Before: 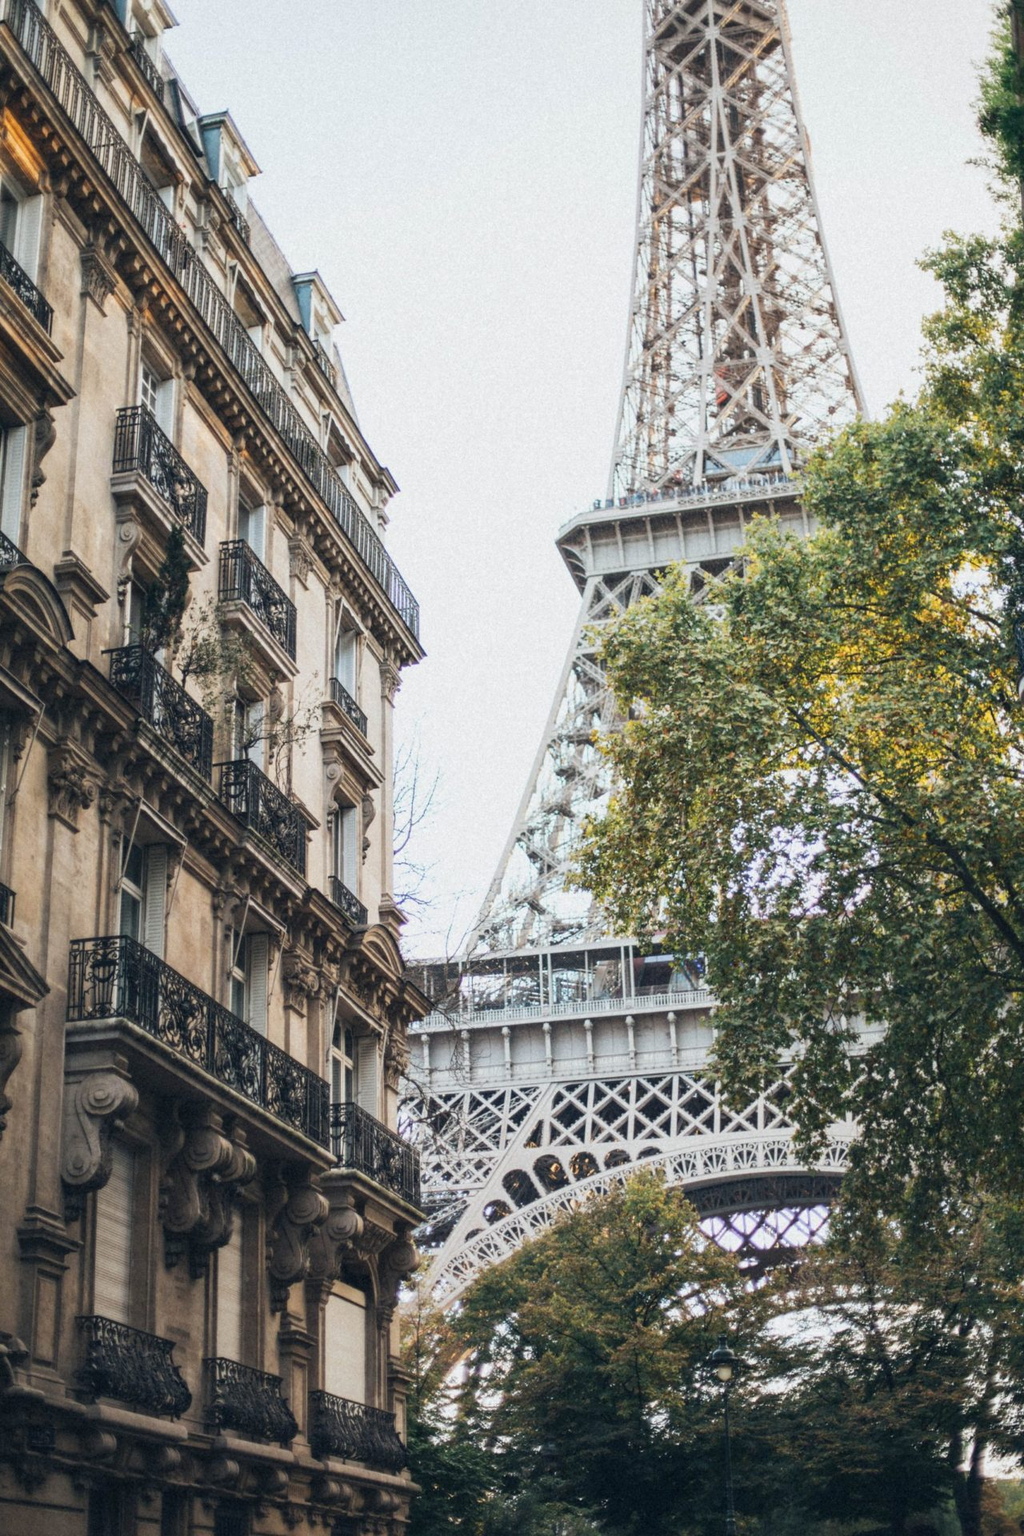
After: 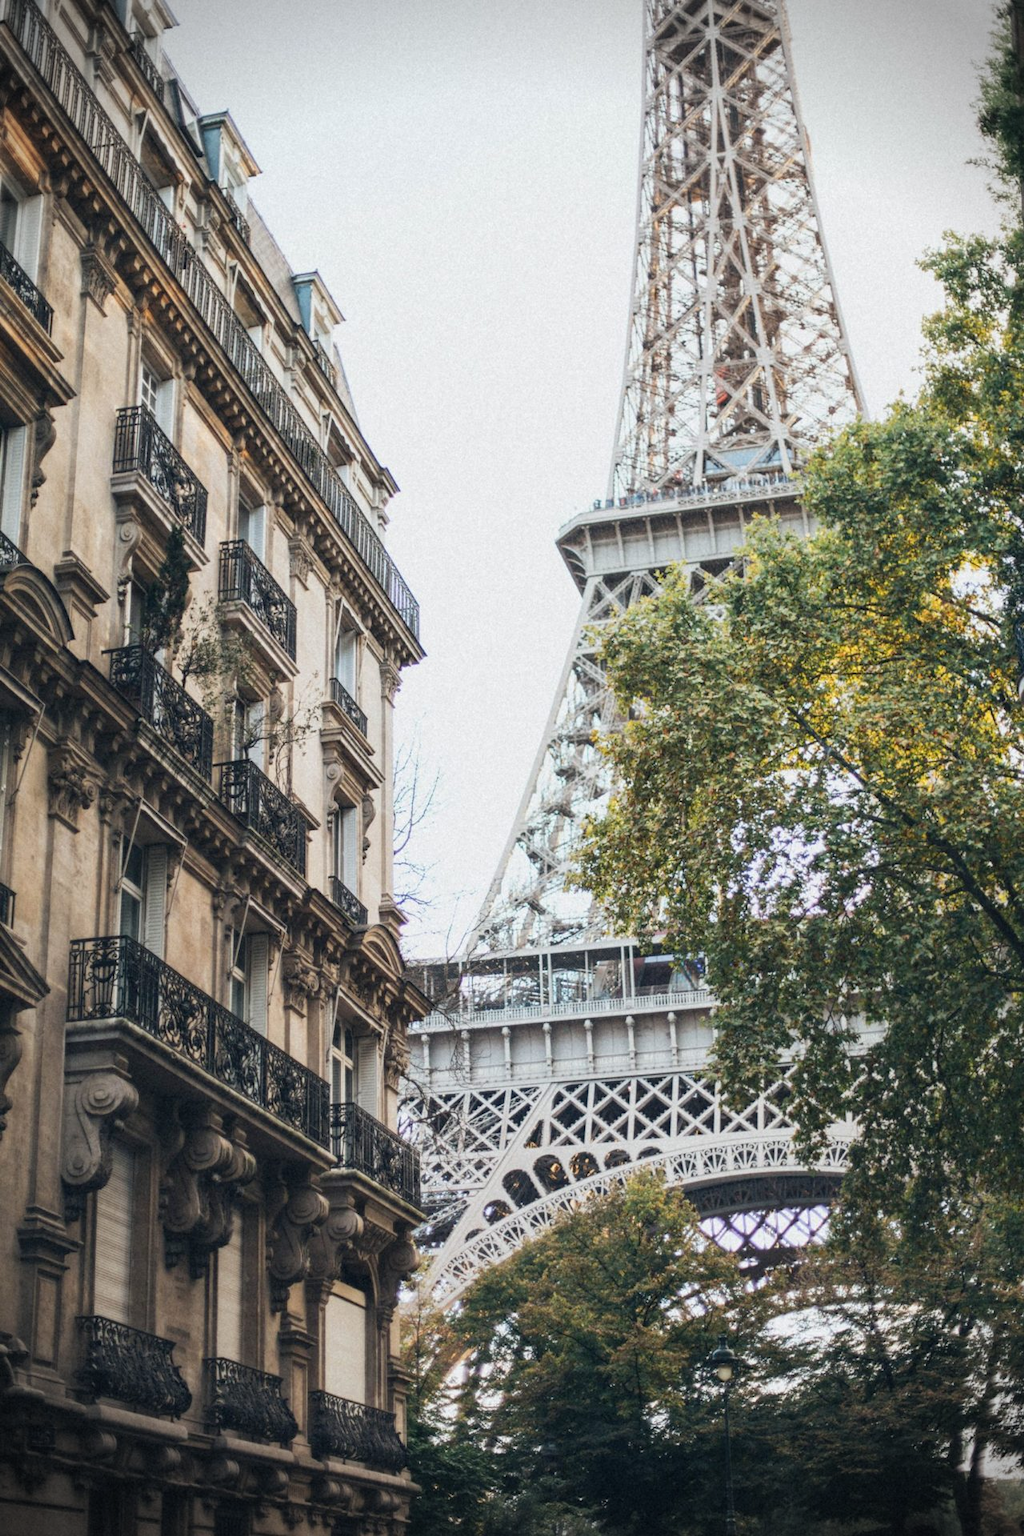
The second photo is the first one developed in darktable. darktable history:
vignetting: fall-off start 87.84%, fall-off radius 25.51%
